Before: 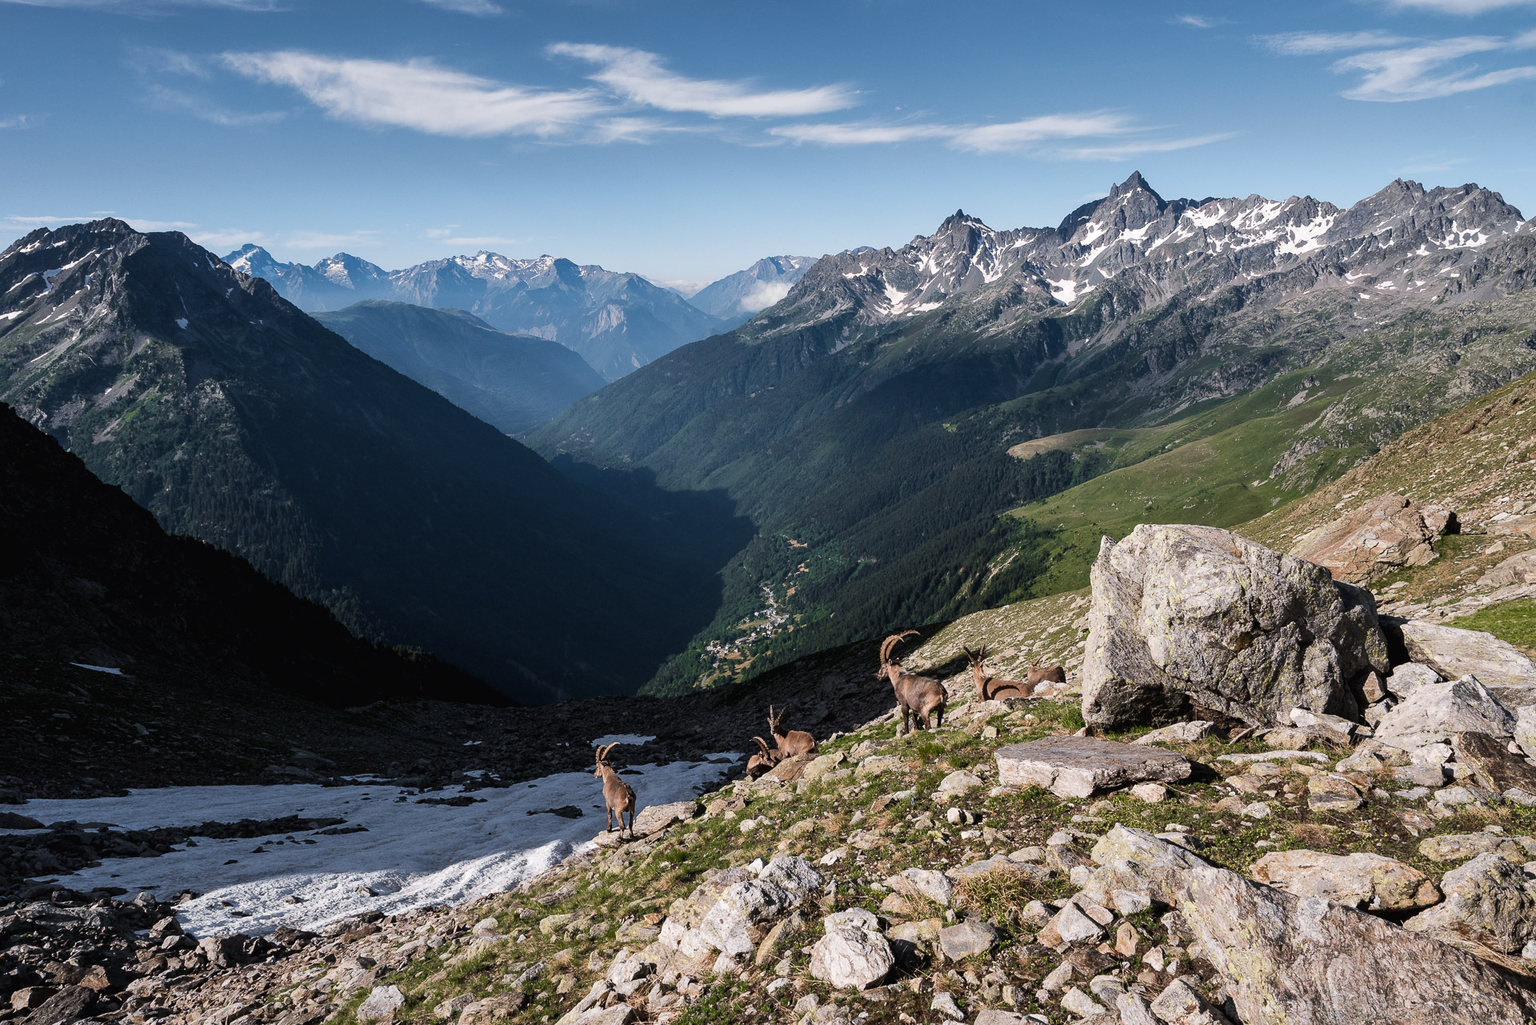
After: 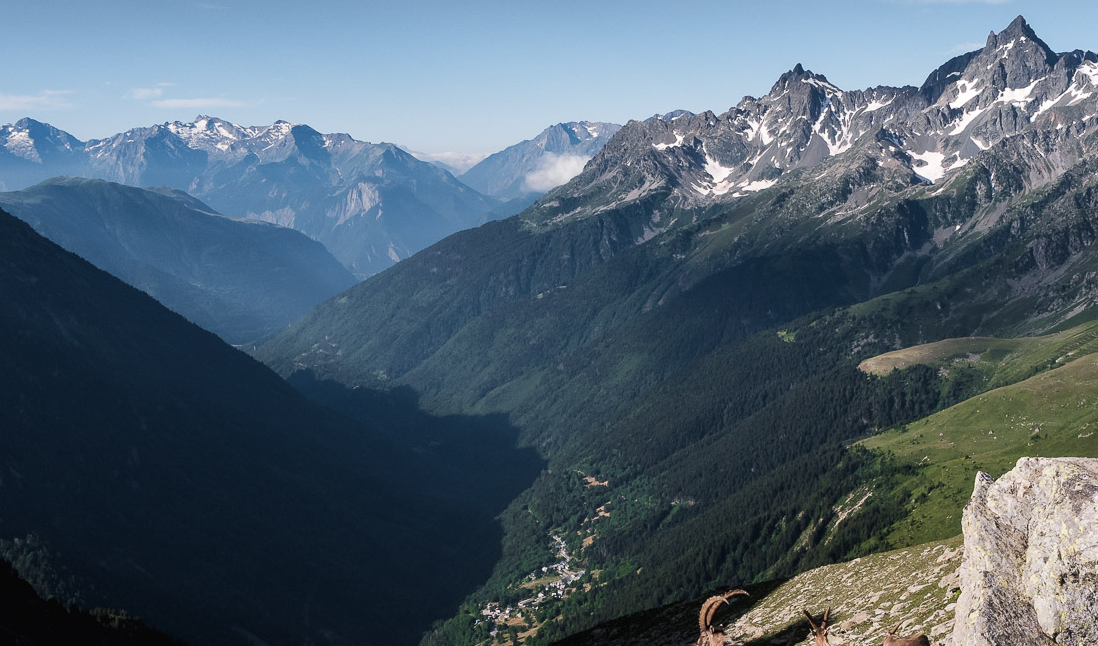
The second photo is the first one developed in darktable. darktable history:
crop: left 20.932%, top 15.471%, right 21.848%, bottom 34.081%
exposure: compensate highlight preservation false
